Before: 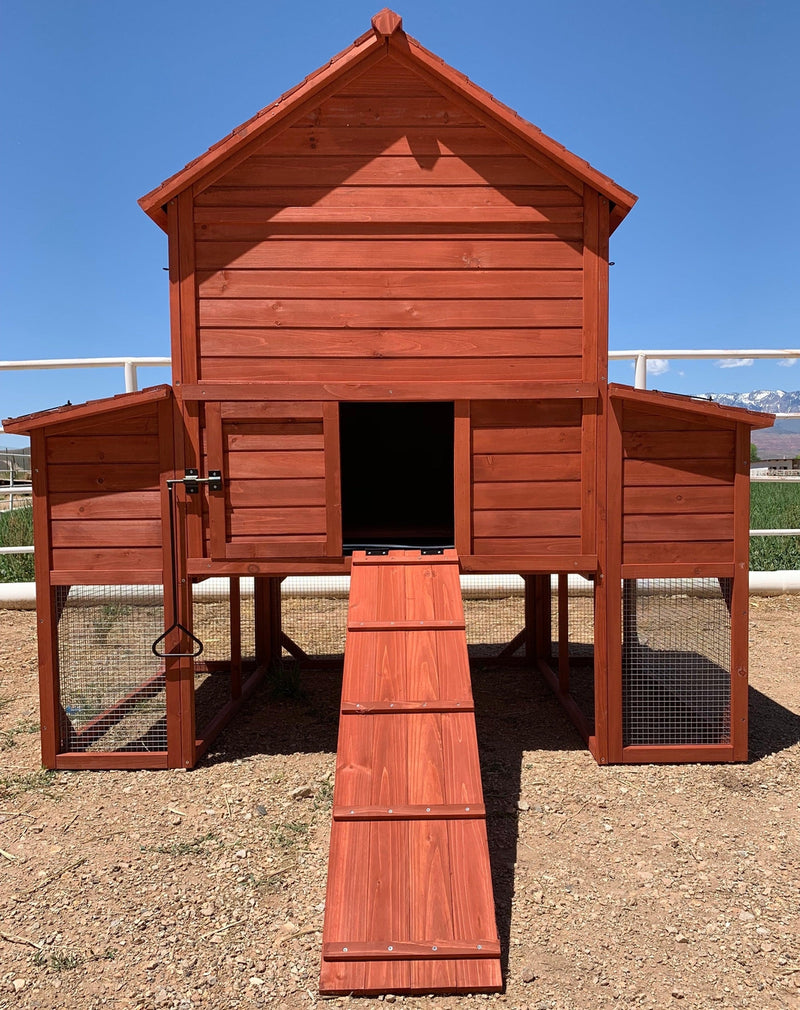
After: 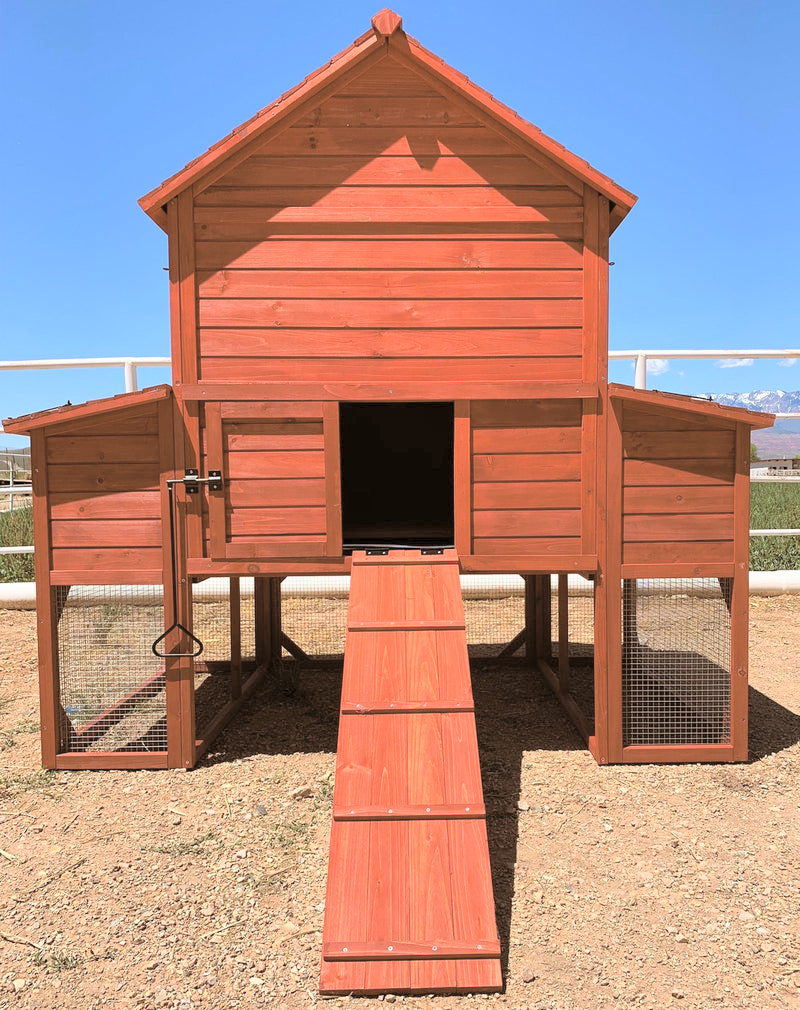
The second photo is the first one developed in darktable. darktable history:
contrast brightness saturation: contrast 0.1, brightness 0.3, saturation 0.14
split-toning: shadows › hue 32.4°, shadows › saturation 0.51, highlights › hue 180°, highlights › saturation 0, balance -60.17, compress 55.19%
